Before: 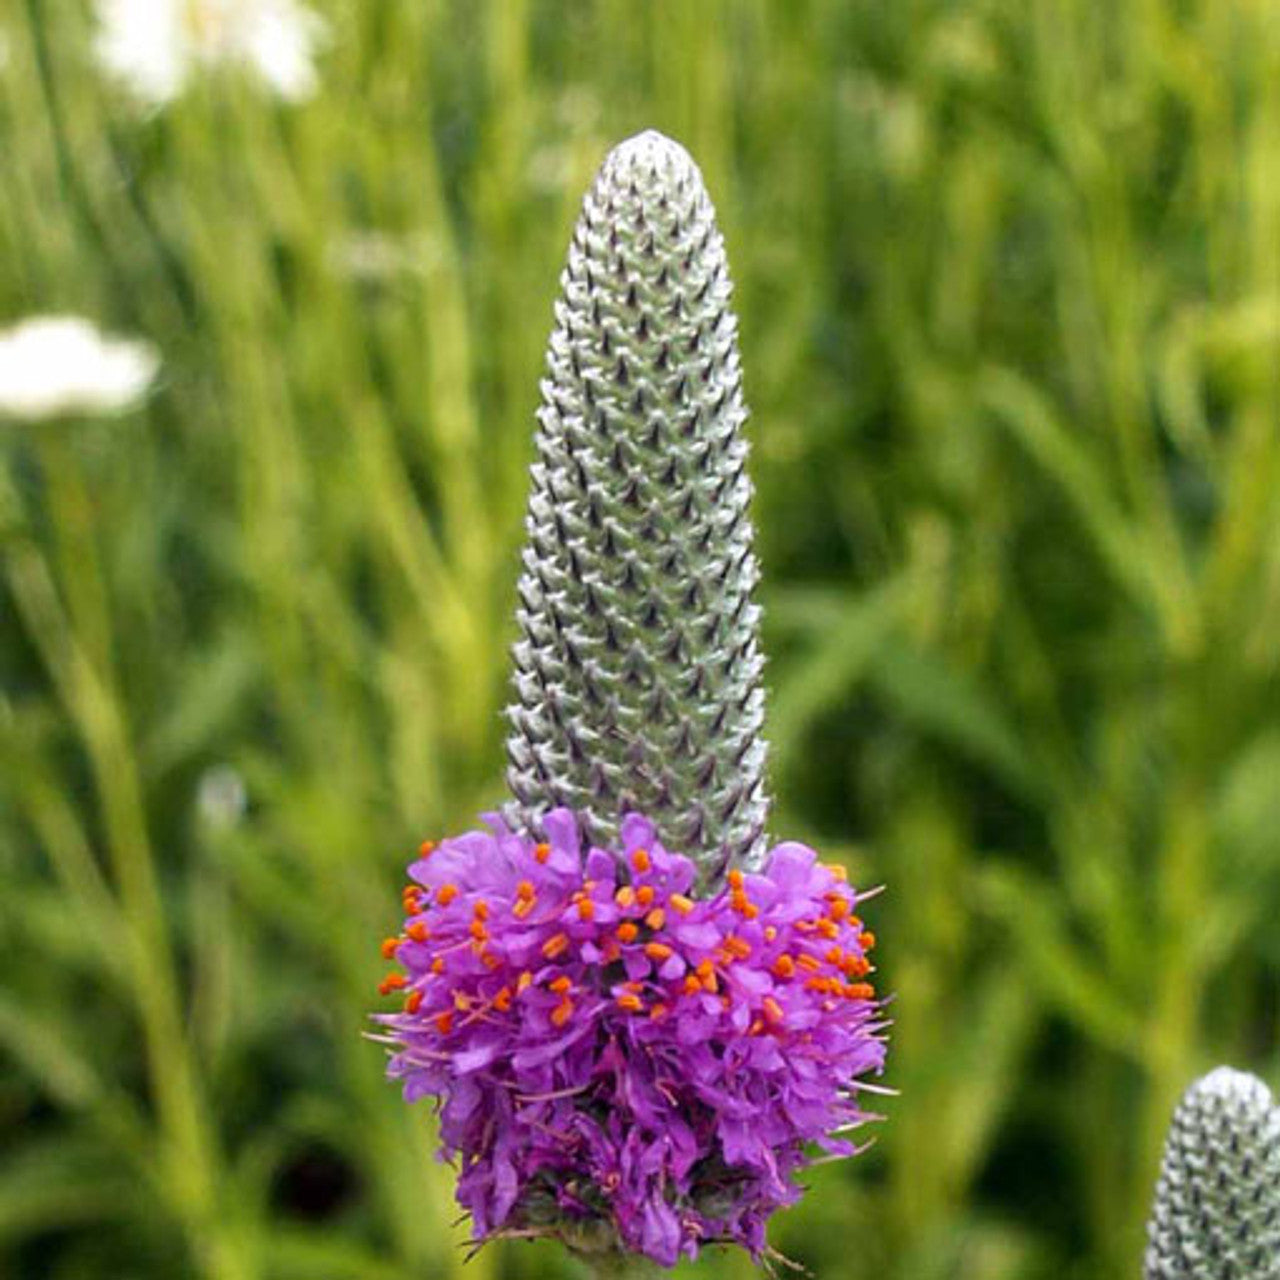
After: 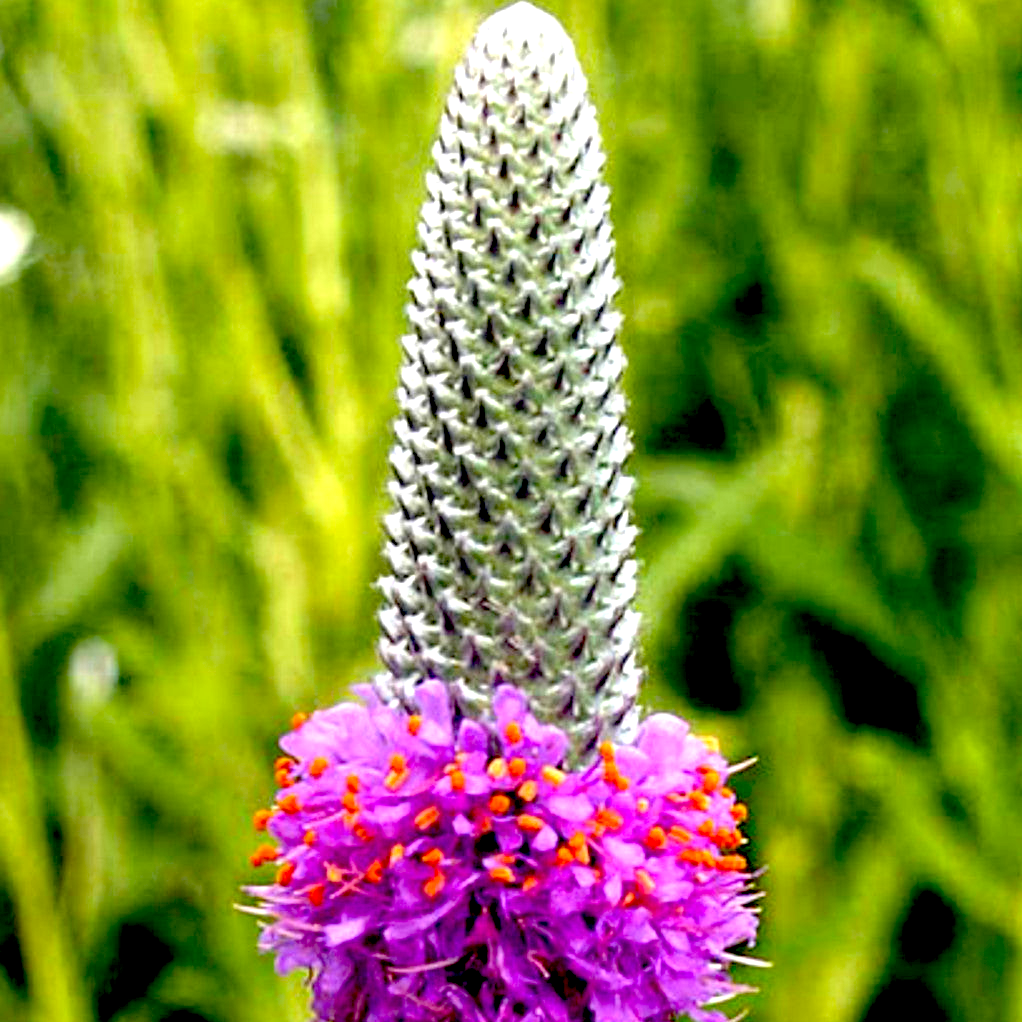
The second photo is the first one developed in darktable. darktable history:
crop and rotate: left 10.071%, top 10.071%, right 10.02%, bottom 10.02%
exposure: black level correction 0.035, exposure 0.9 EV, compensate highlight preservation false
